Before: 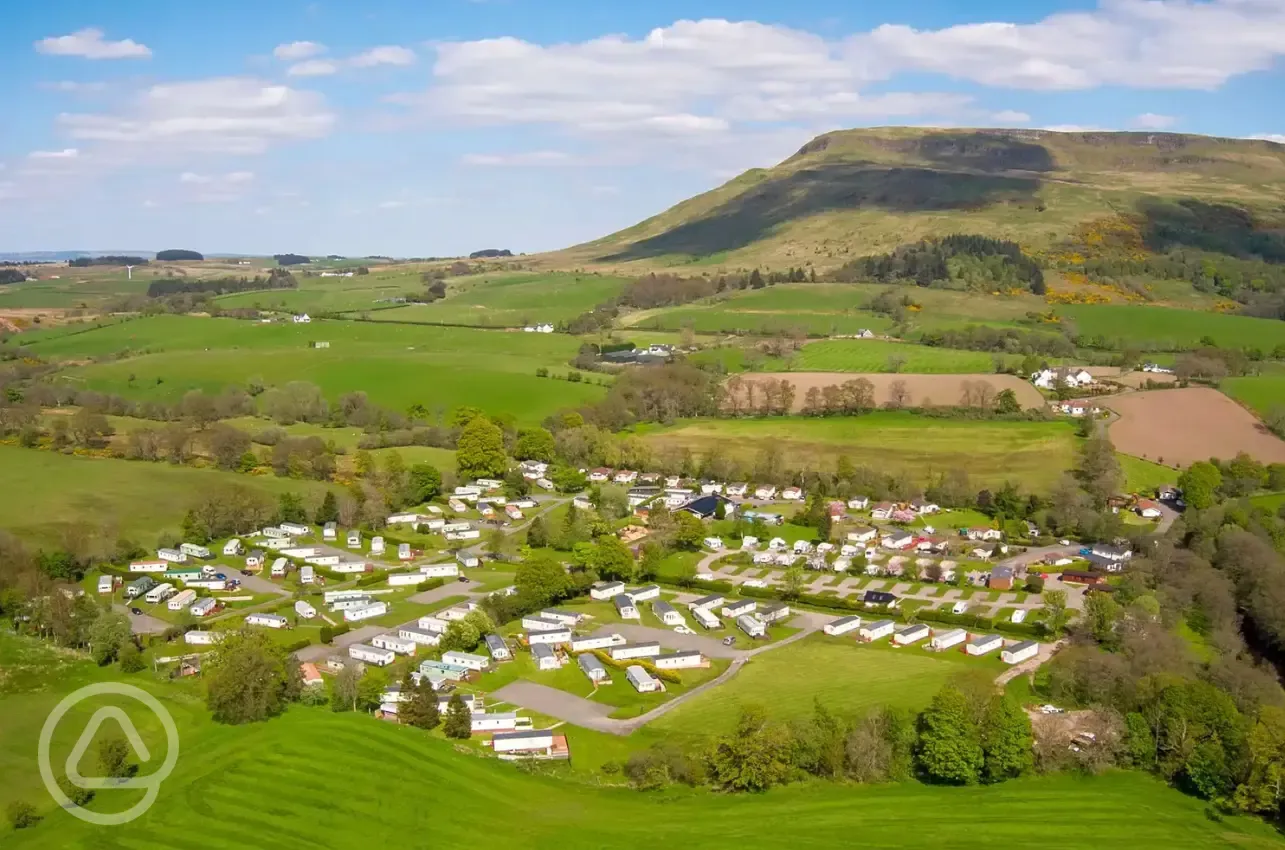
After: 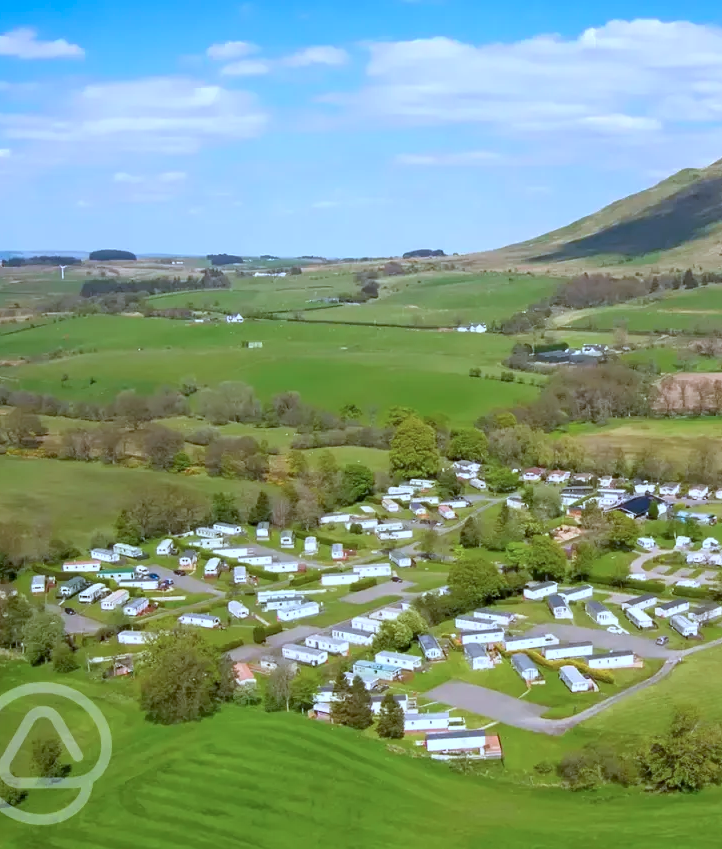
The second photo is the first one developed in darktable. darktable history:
exposure: black level correction 0.004, exposure 0.017 EV, compensate highlight preservation false
color correction: highlights a* -4.01, highlights b* -10.69
color calibration: illuminant as shot in camera, x 0.37, y 0.382, temperature 4313.55 K
crop: left 5.263%, right 38.495%
